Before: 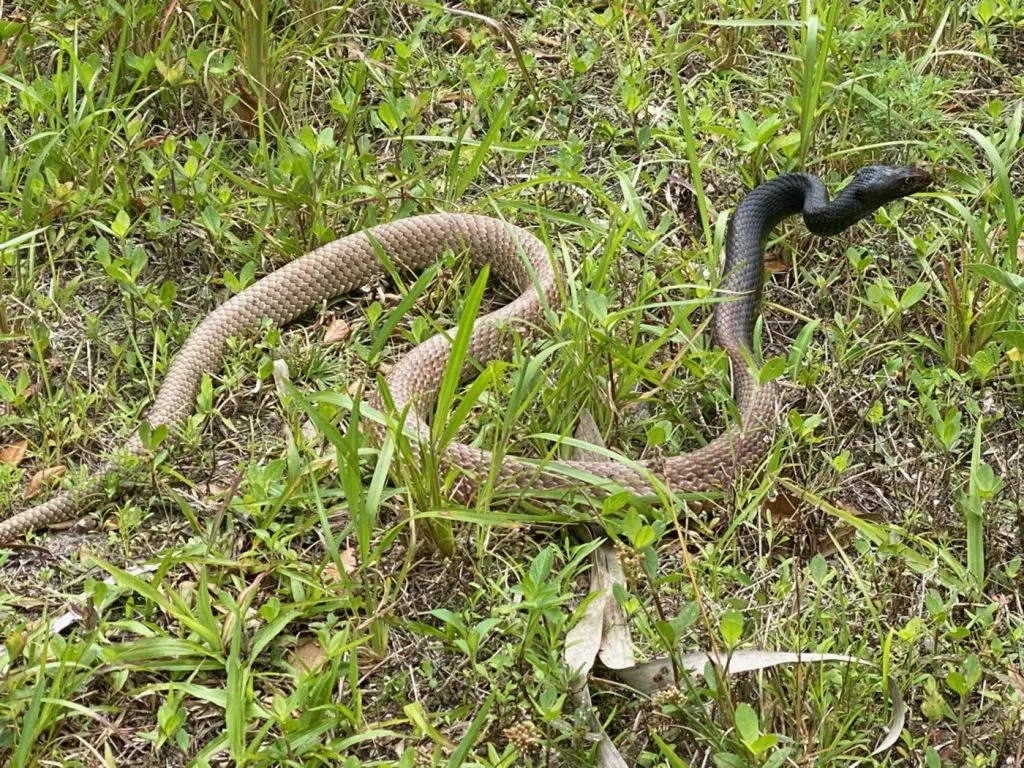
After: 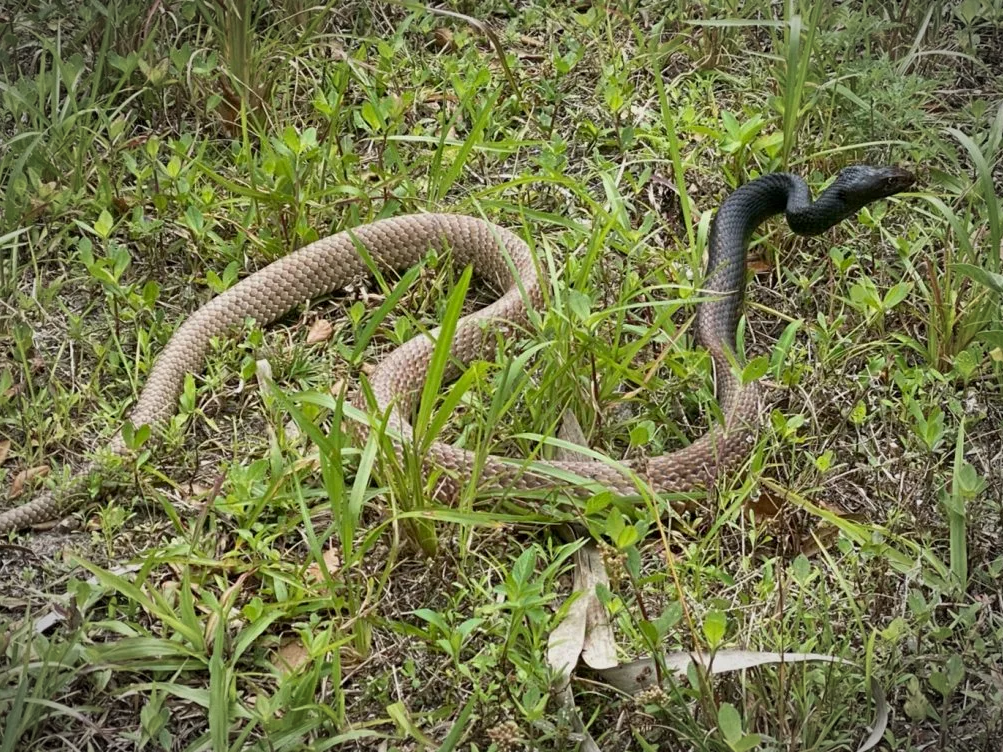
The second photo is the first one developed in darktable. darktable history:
vignetting: automatic ratio true
exposure: black level correction 0.001, exposure -0.2 EV, compensate highlight preservation false
crop: left 1.743%, right 0.268%, bottom 2.011%
